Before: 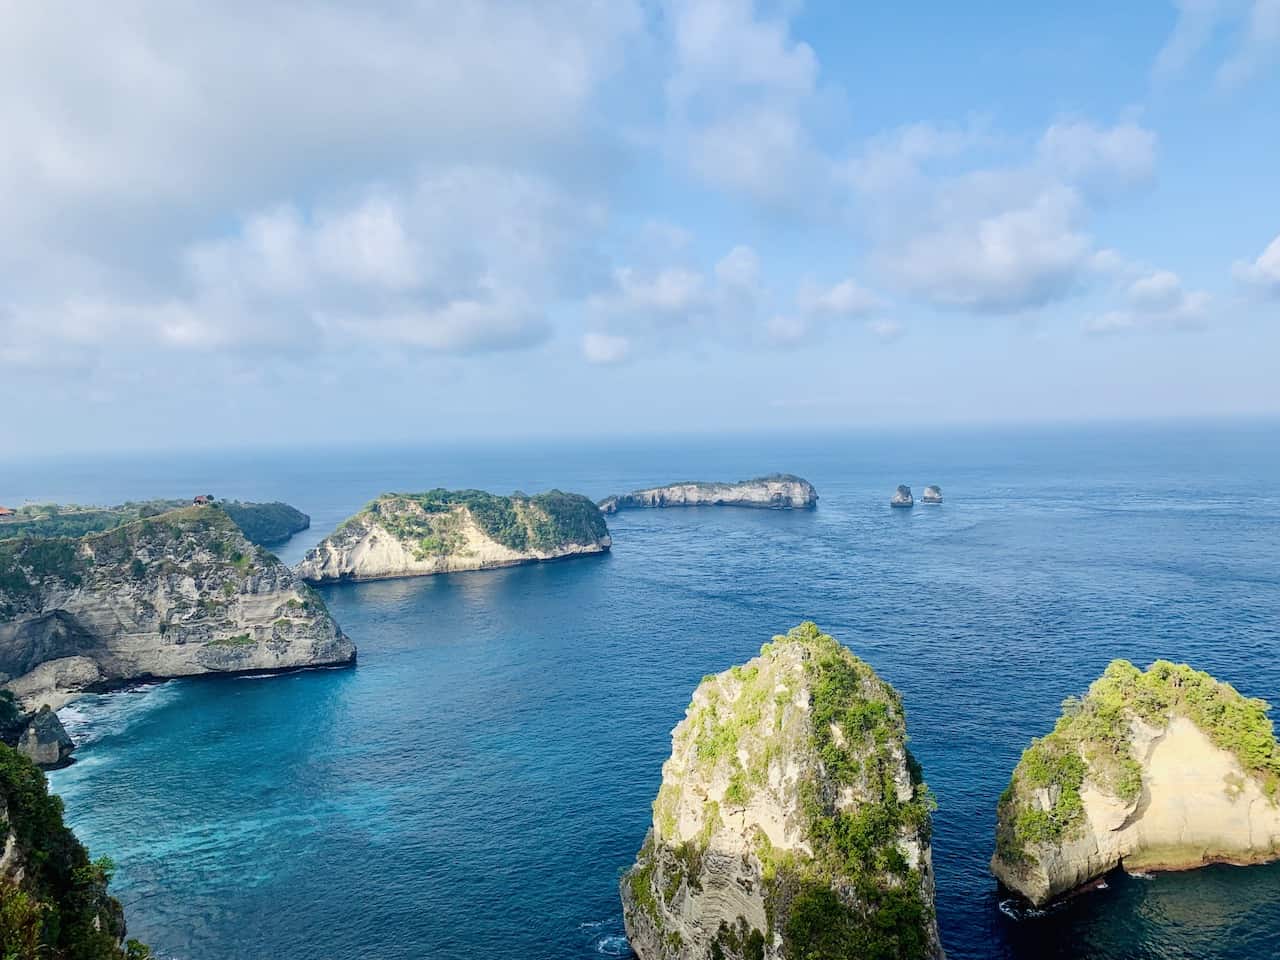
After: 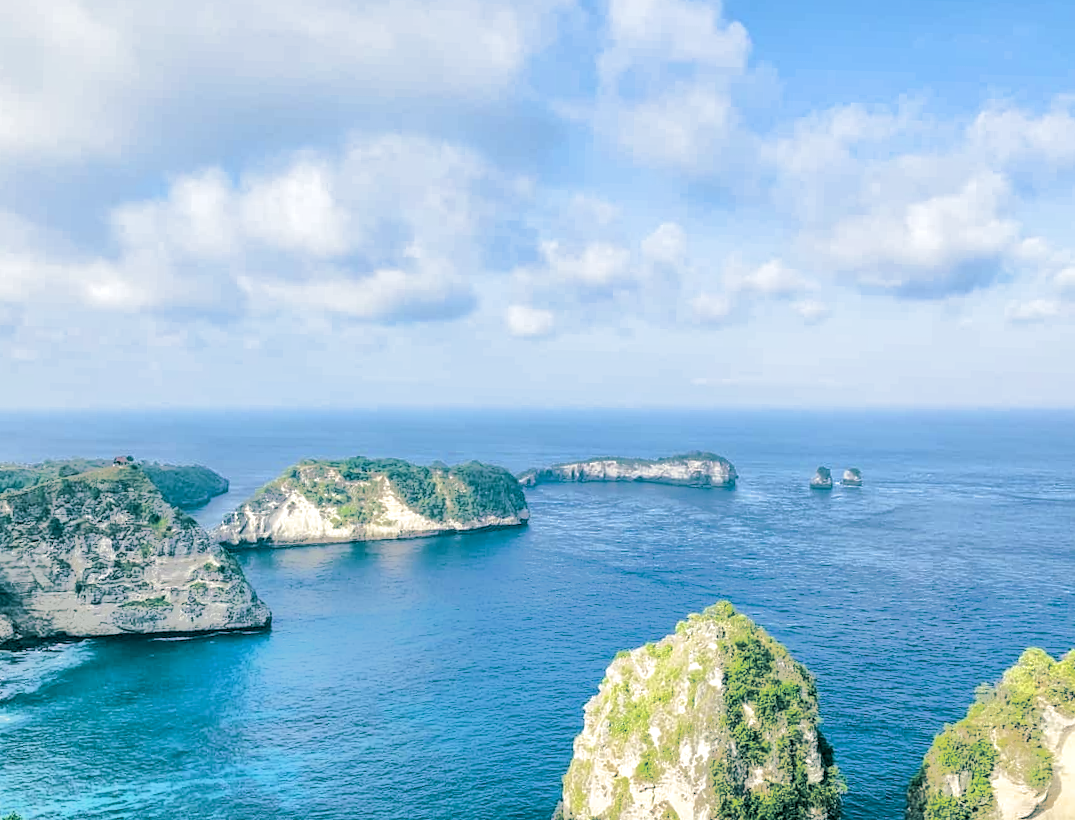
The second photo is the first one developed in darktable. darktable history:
crop and rotate: left 7.196%, top 4.574%, right 10.605%, bottom 13.178%
exposure: exposure 0.648 EV, compensate highlight preservation false
white balance: red 0.988, blue 1.017
tone equalizer: -7 EV -0.63 EV, -6 EV 1 EV, -5 EV -0.45 EV, -4 EV 0.43 EV, -3 EV 0.41 EV, -2 EV 0.15 EV, -1 EV -0.15 EV, +0 EV -0.39 EV, smoothing diameter 25%, edges refinement/feathering 10, preserve details guided filter
rotate and perspective: rotation 1.72°, automatic cropping off
local contrast: detail 130%
split-toning: shadows › hue 186.43°, highlights › hue 49.29°, compress 30.29%
